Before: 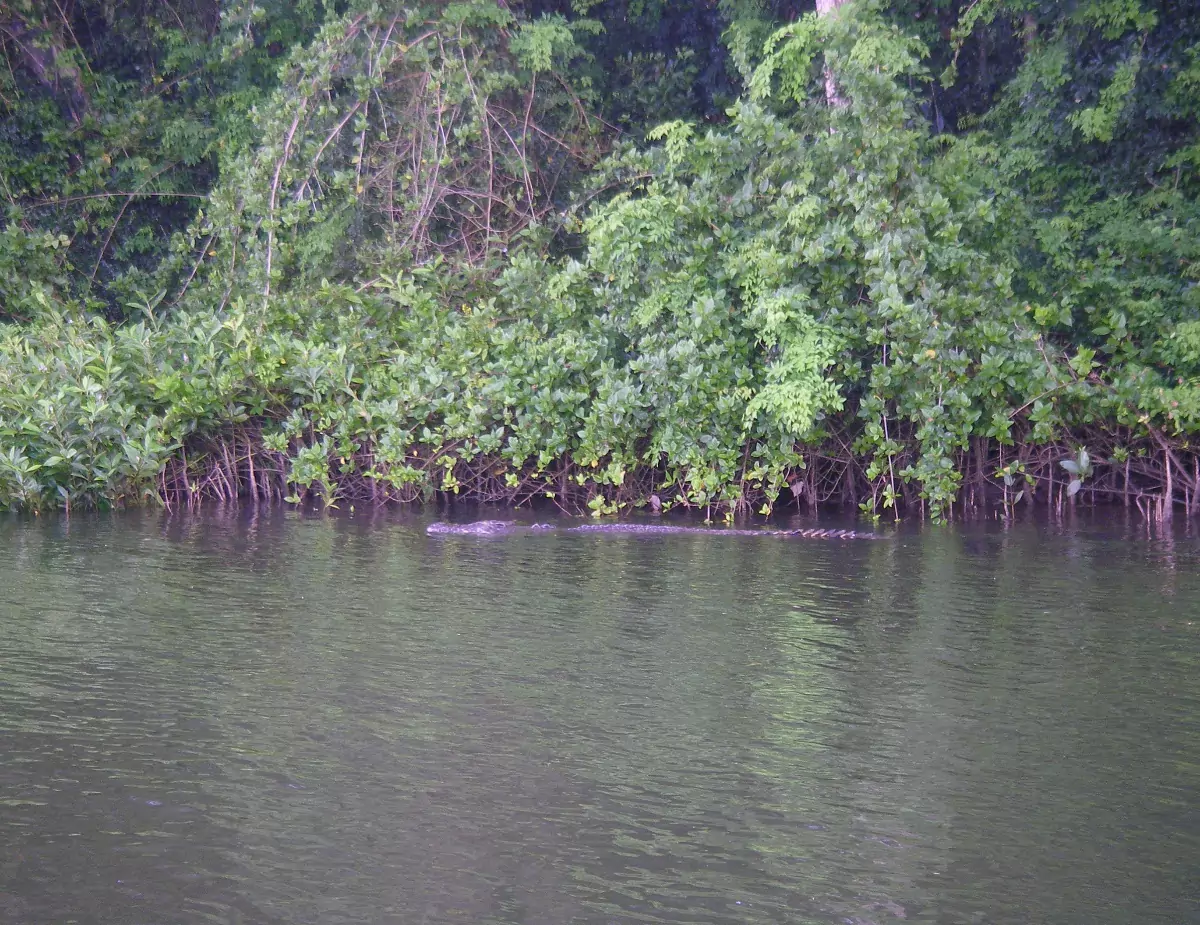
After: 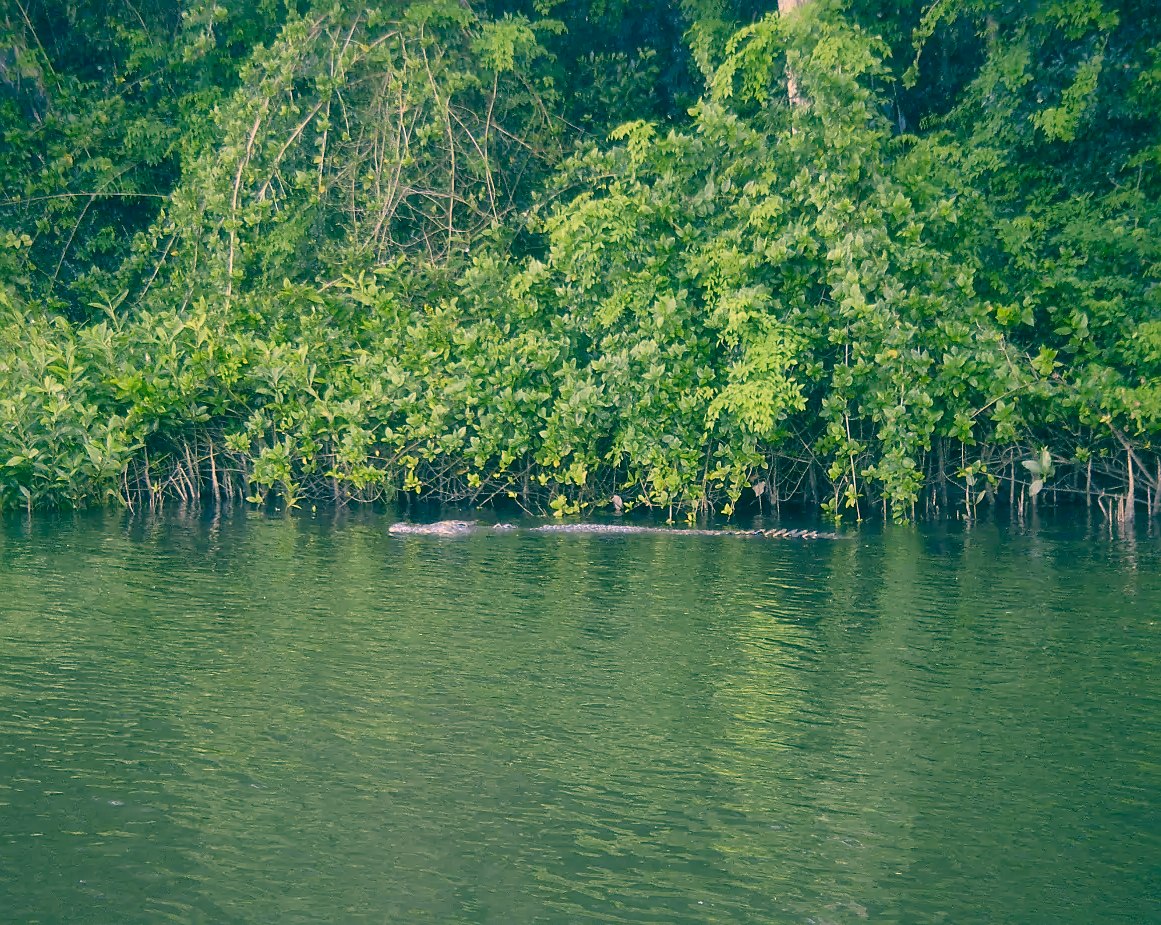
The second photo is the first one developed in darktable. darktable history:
color correction: highlights a* 1.93, highlights b* 34.09, shadows a* -37.38, shadows b* -5.9
sharpen: radius 1.846, amount 0.401, threshold 1.277
crop and rotate: left 3.233%
haze removal: strength -0.101, compatibility mode true, adaptive false
color zones: curves: ch0 [(0.203, 0.433) (0.607, 0.517) (0.697, 0.696) (0.705, 0.897)]
local contrast: mode bilateral grid, contrast 25, coarseness 59, detail 151%, midtone range 0.2
